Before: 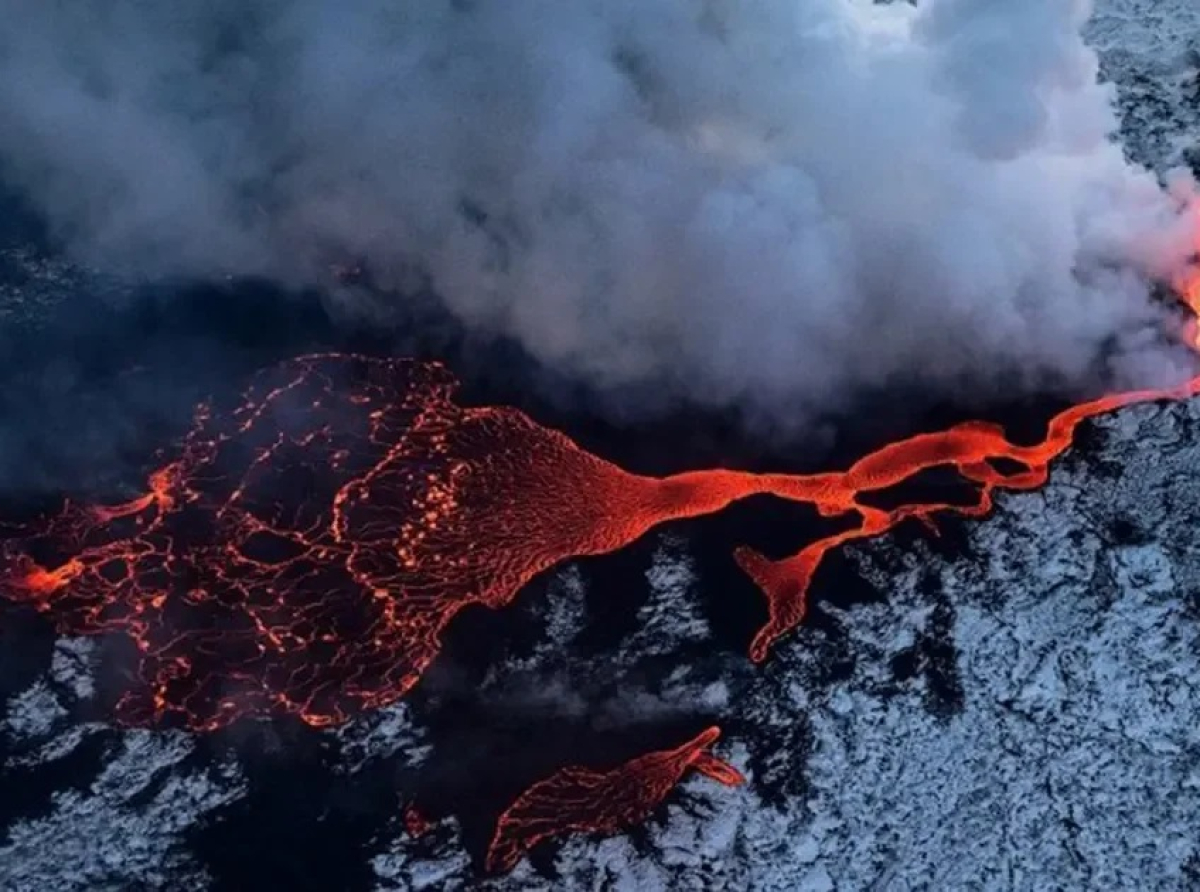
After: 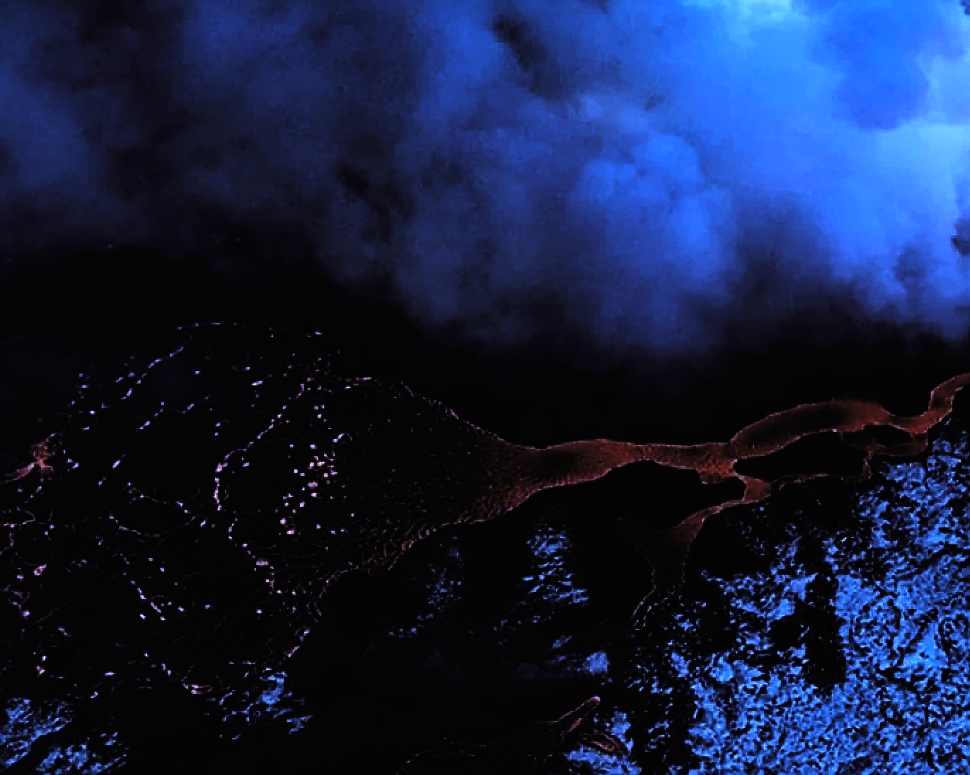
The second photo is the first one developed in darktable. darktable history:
sharpen: radius 1.4, amount 1.25, threshold 0.7
base curve: curves: ch0 [(0, 0.02) (0.083, 0.036) (1, 1)], preserve colors none
crop: left 9.929%, top 3.475%, right 9.188%, bottom 9.529%
shadows and highlights: shadows 12, white point adjustment 1.2, highlights -0.36, soften with gaussian
levels: levels [0, 0.492, 0.984]
tone curve: curves: ch0 [(0, 0) (0.078, 0) (0.241, 0.056) (0.59, 0.574) (0.802, 0.868) (1, 1)], color space Lab, linked channels, preserve colors none
white balance: red 0.766, blue 1.537
